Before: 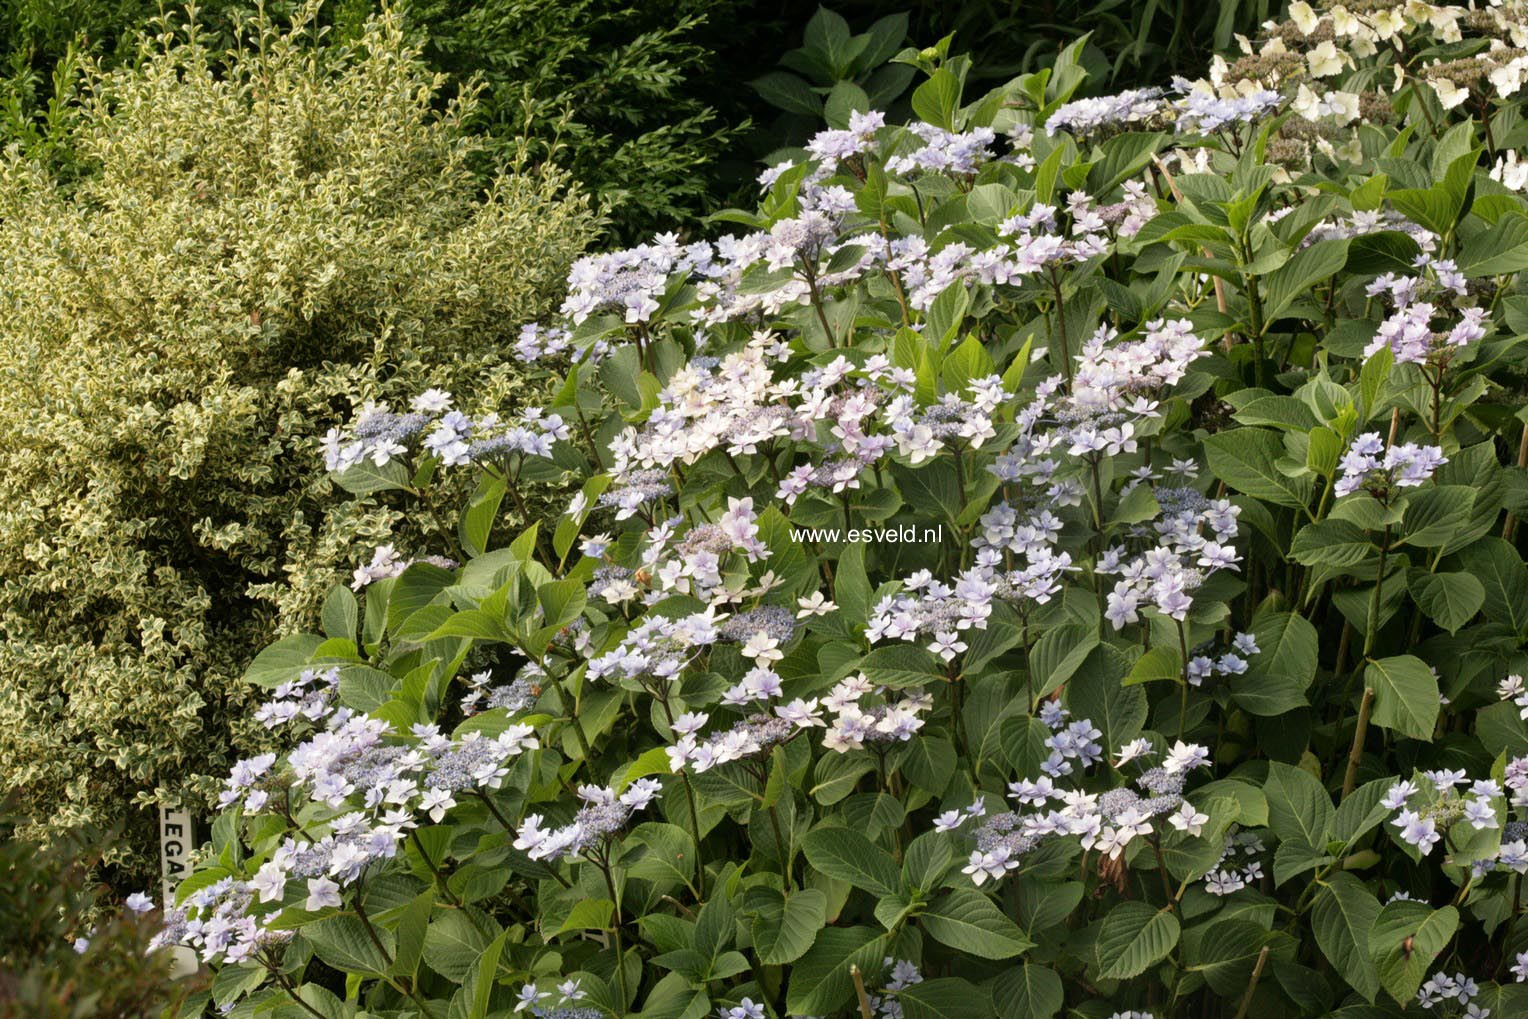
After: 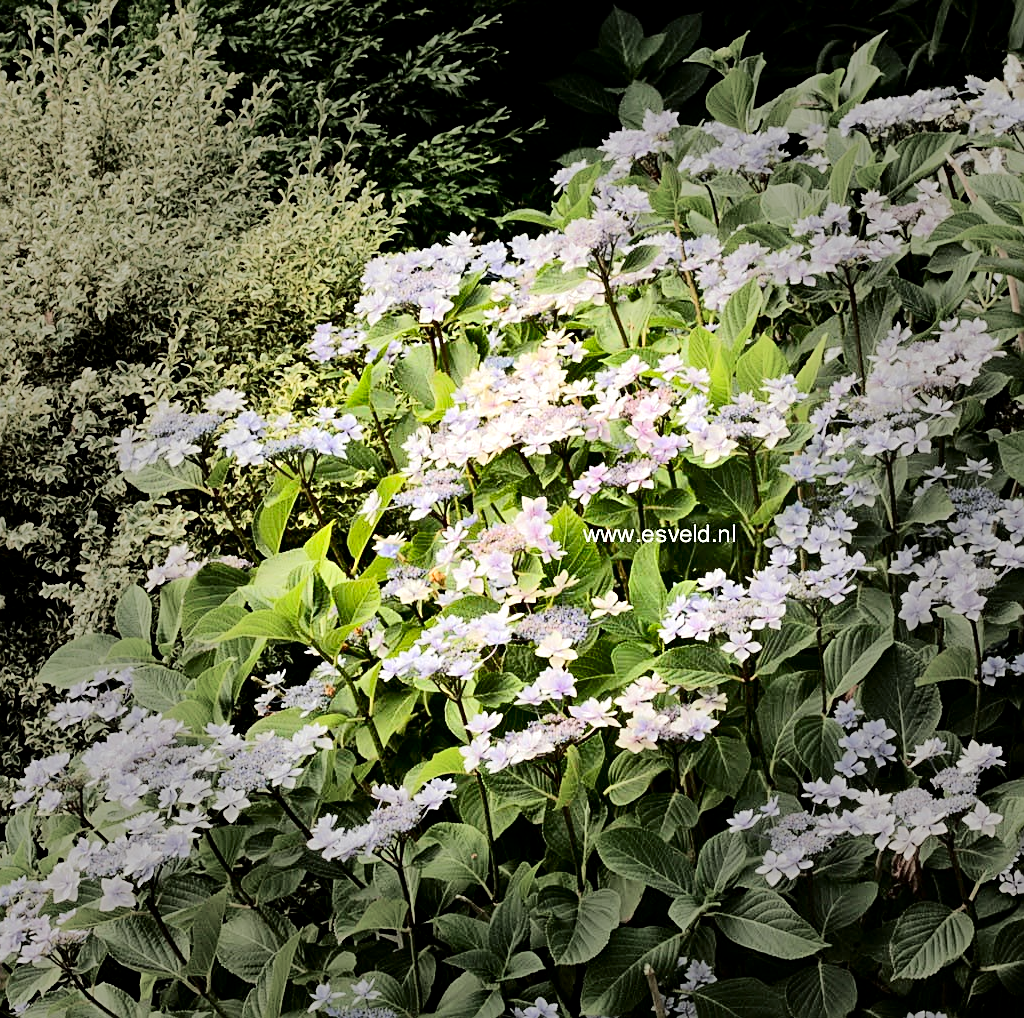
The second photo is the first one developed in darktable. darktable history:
tone equalizer: -7 EV 0.163 EV, -6 EV 0.589 EV, -5 EV 1.14 EV, -4 EV 1.34 EV, -3 EV 1.18 EV, -2 EV 0.6 EV, -1 EV 0.164 EV, edges refinement/feathering 500, mask exposure compensation -1.57 EV, preserve details no
contrast brightness saturation: contrast 0.196, brightness -0.105, saturation 0.102
exposure: black level correction 0.004, exposure 0.016 EV, compensate exposure bias true, compensate highlight preservation false
crop and rotate: left 13.491%, right 19.469%
sharpen: on, module defaults
vignetting: fall-off start 40.03%, fall-off radius 41.08%
